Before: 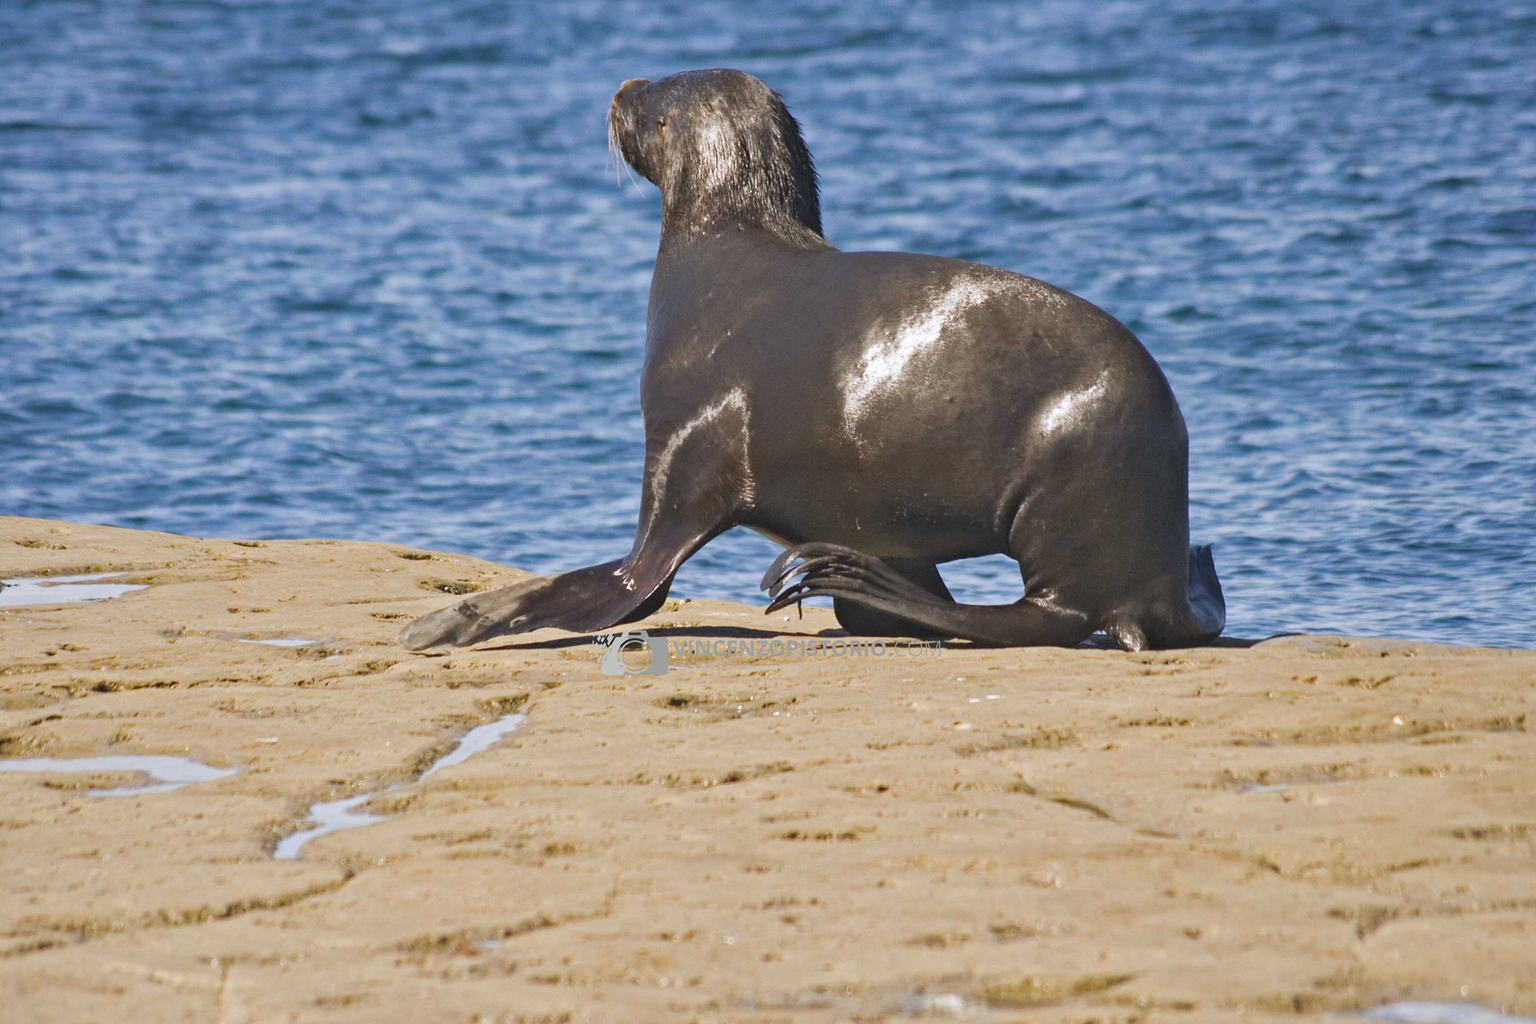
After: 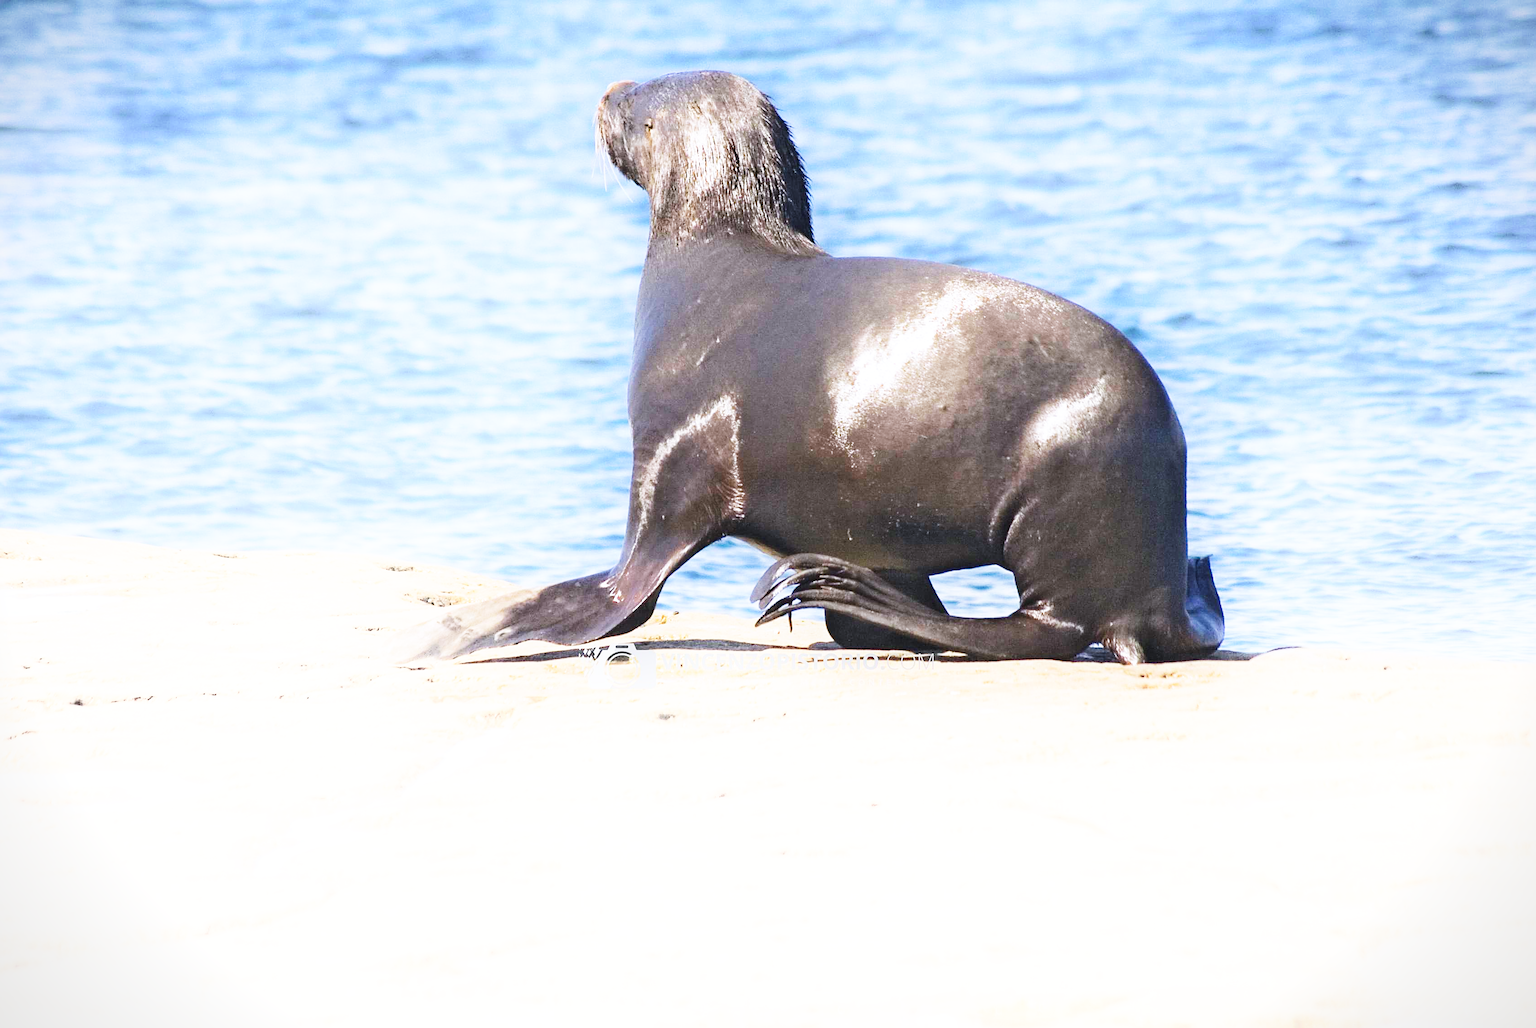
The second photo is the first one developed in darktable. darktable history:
contrast brightness saturation: saturation -0.046
vignetting: fall-off start 99.97%, fall-off radius 72.26%, width/height ratio 1.171
shadows and highlights: shadows -54.95, highlights 85.4, shadows color adjustment 99.13%, highlights color adjustment 0.508%, soften with gaussian
color calibration: gray › normalize channels true, illuminant as shot in camera, x 0.358, y 0.373, temperature 4628.91 K, gamut compression 0.017
base curve: curves: ch0 [(0, 0) (0.007, 0.004) (0.027, 0.03) (0.046, 0.07) (0.207, 0.54) (0.442, 0.872) (0.673, 0.972) (1, 1)], preserve colors none
sharpen: on, module defaults
crop: left 1.661%, right 0.289%, bottom 1.494%
